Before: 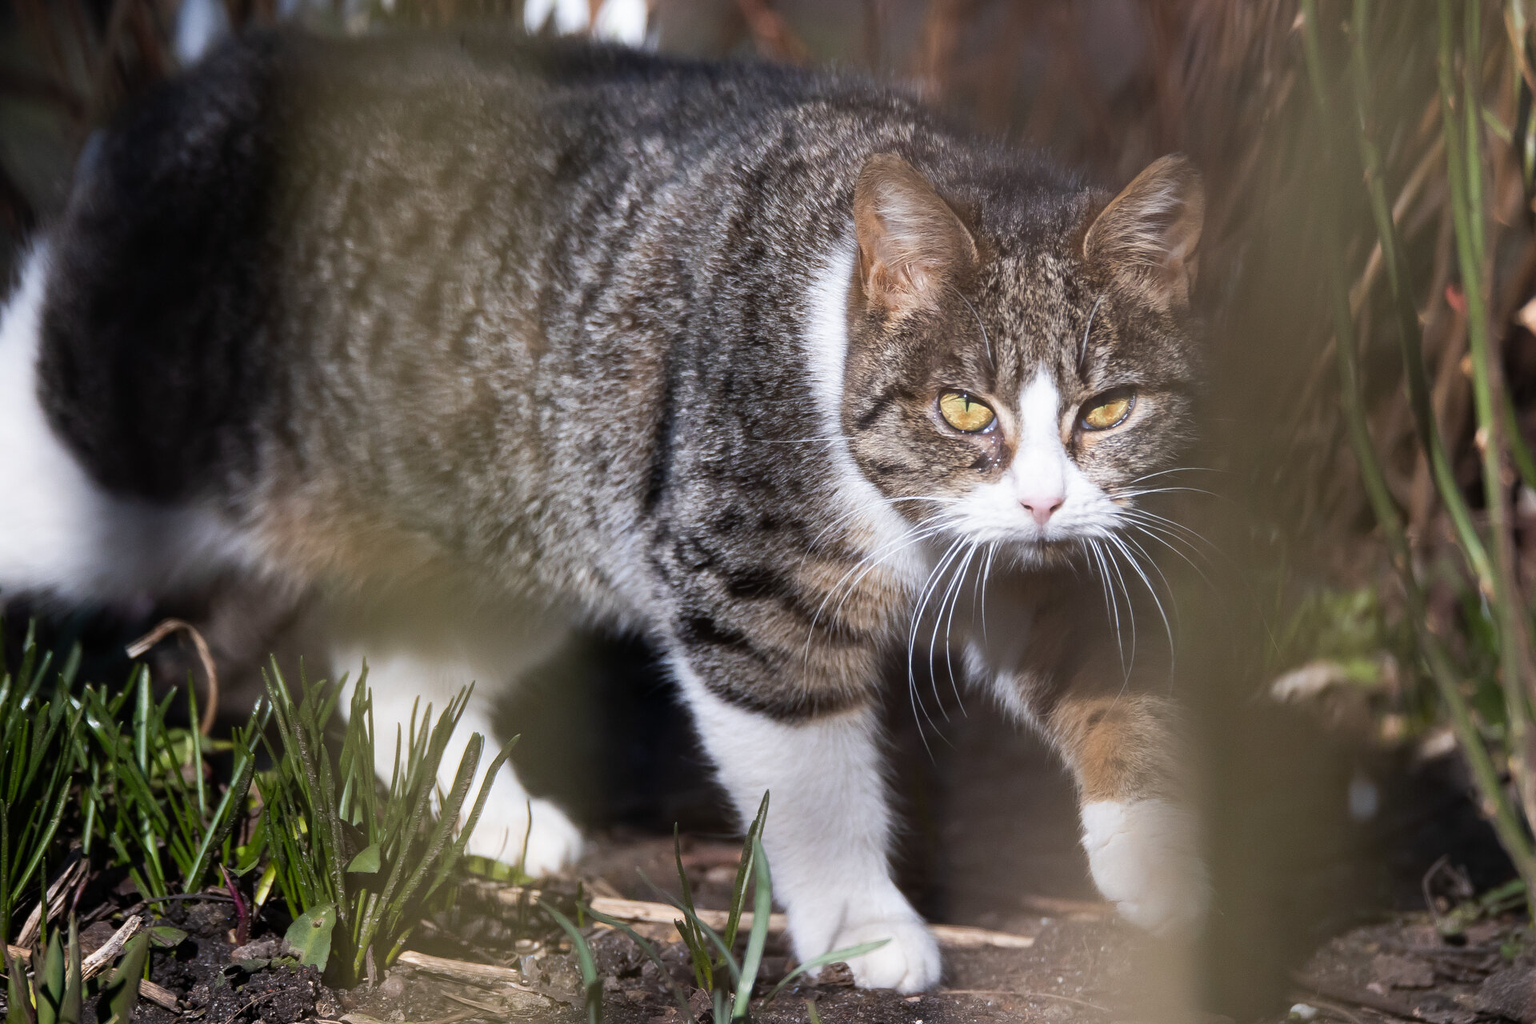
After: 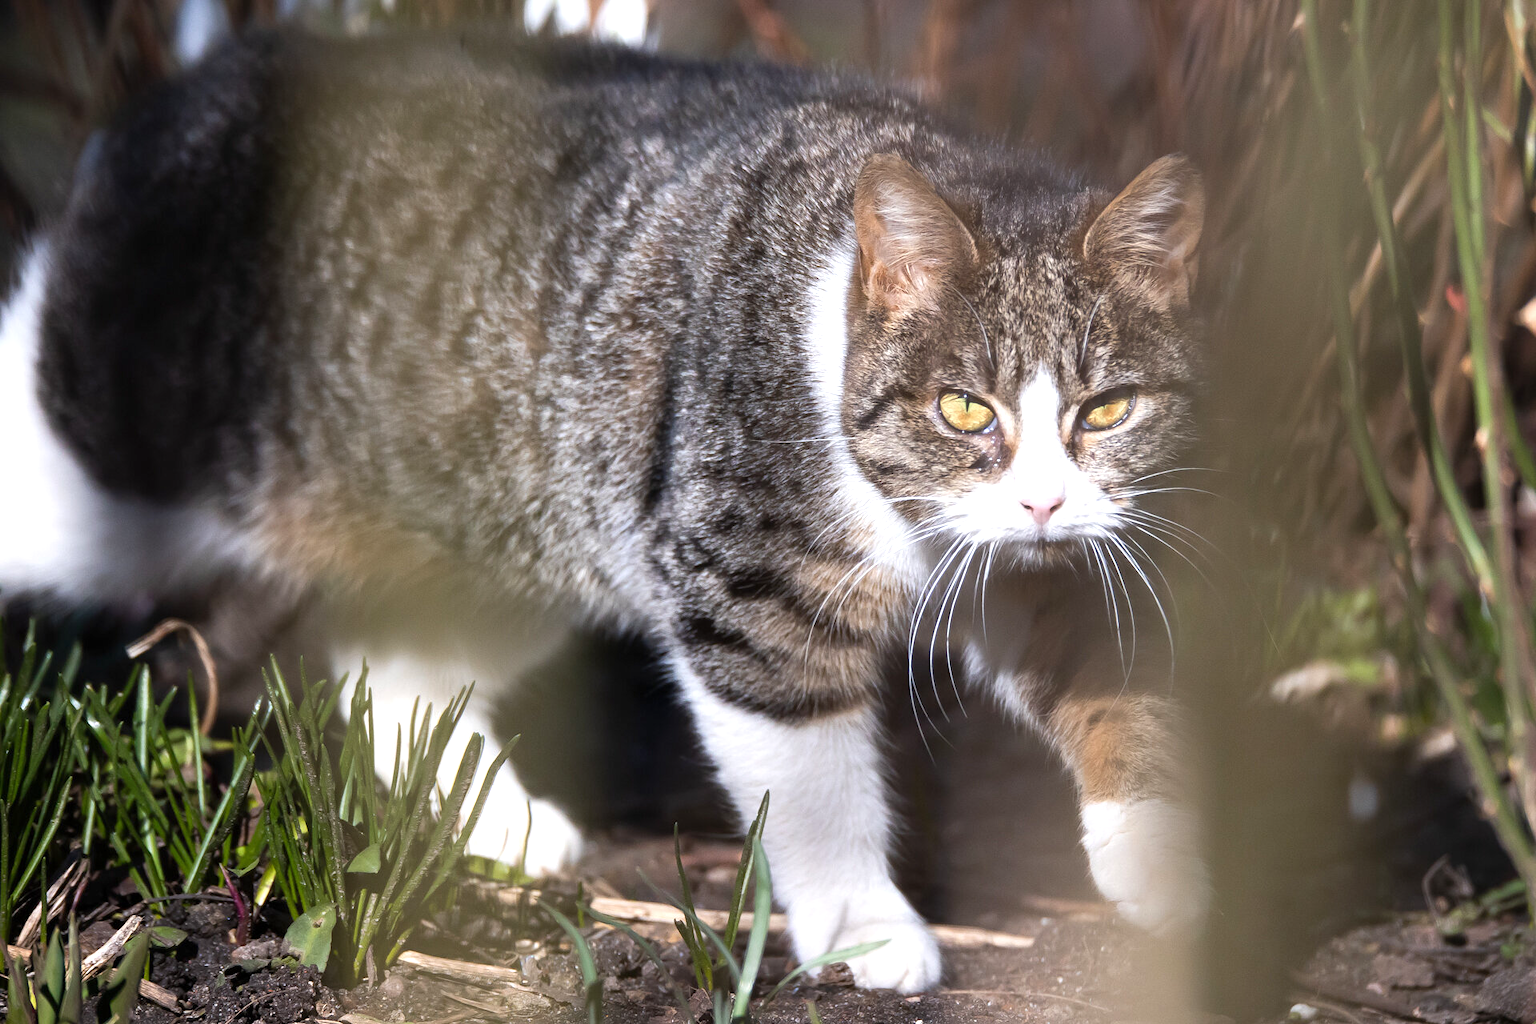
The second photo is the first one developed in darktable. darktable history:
exposure: exposure 0.518 EV, compensate highlight preservation false
